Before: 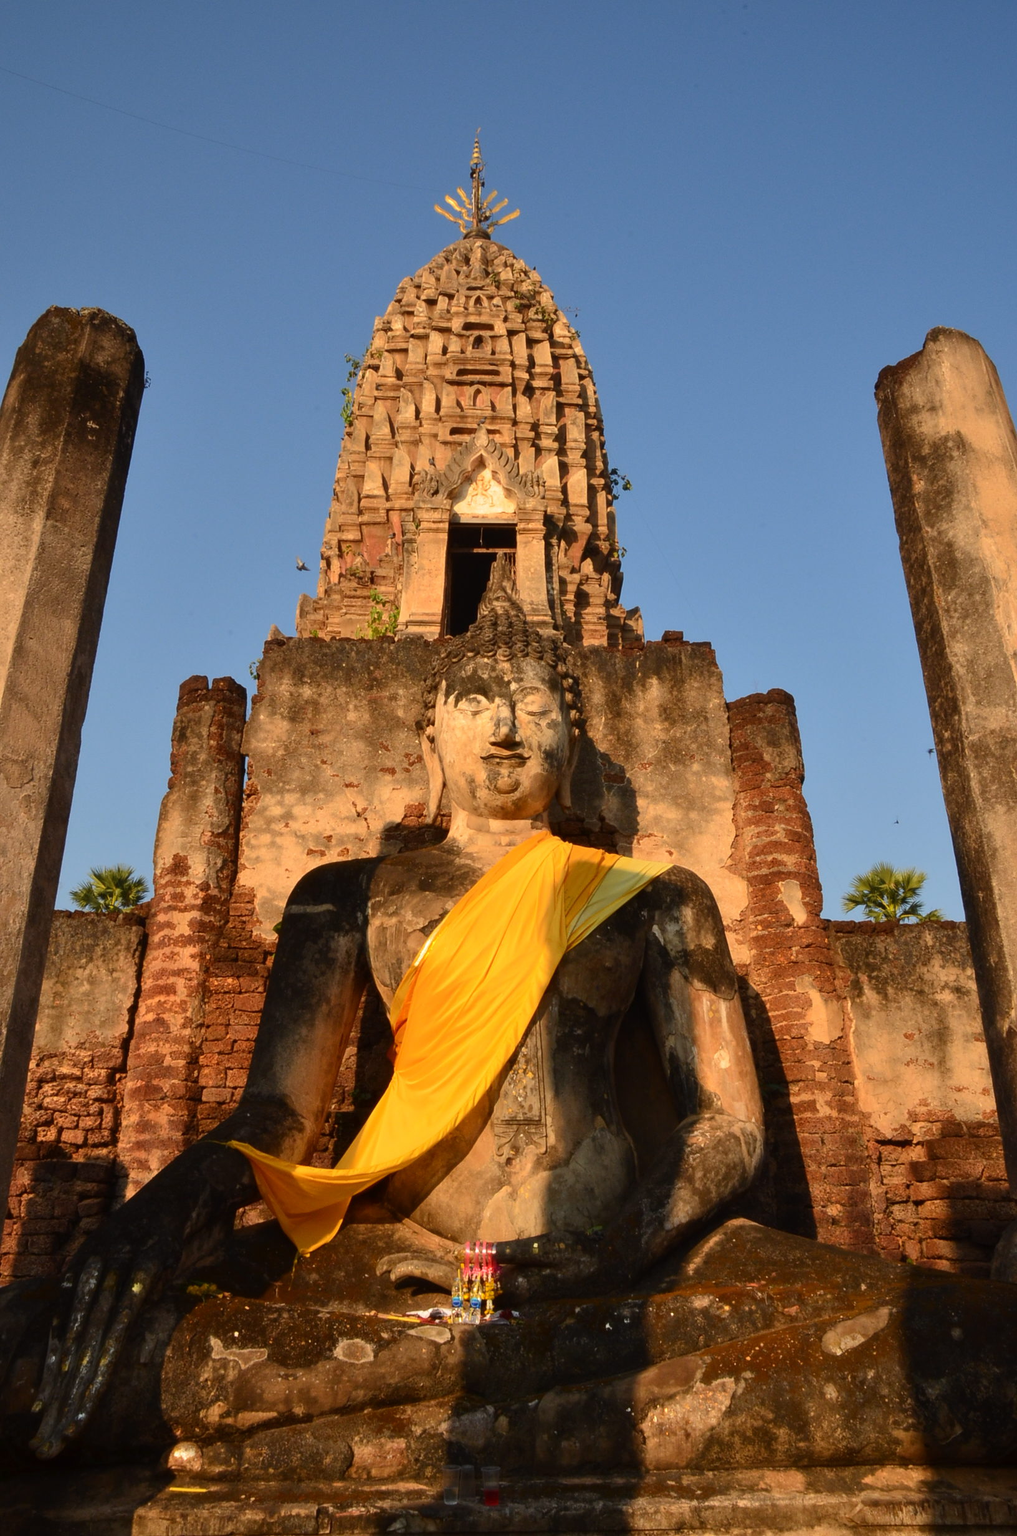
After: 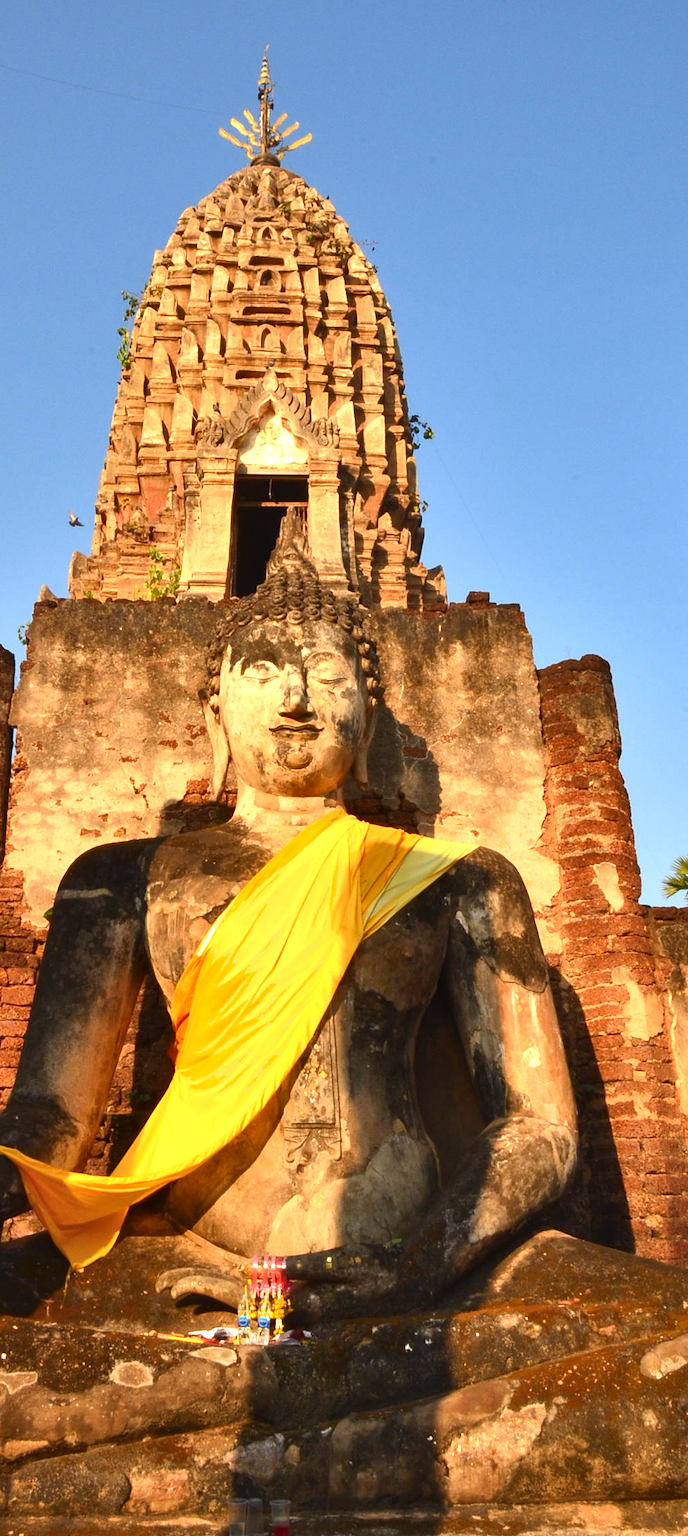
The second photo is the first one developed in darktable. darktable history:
shadows and highlights: low approximation 0.01, soften with gaussian
crop and rotate: left 22.927%, top 5.646%, right 14.784%, bottom 2.323%
exposure: exposure 0.949 EV, compensate exposure bias true, compensate highlight preservation false
